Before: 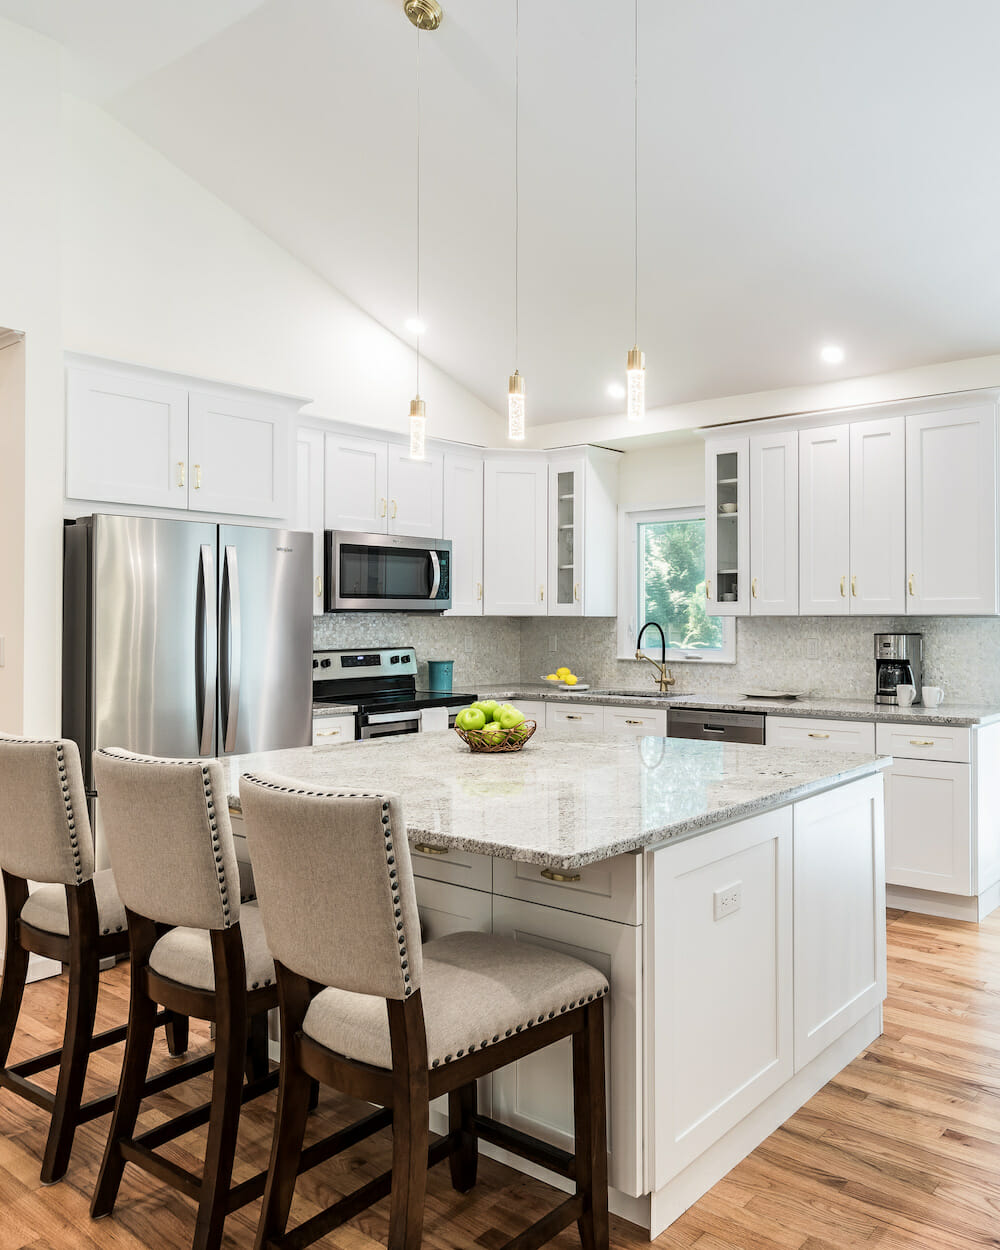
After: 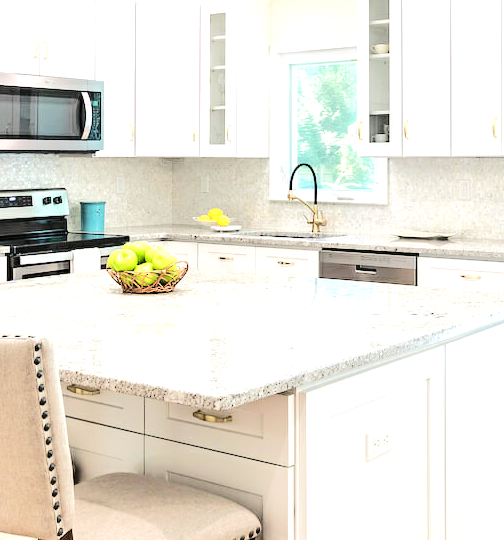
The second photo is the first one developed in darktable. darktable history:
exposure: black level correction 0, exposure 0.693 EV, compensate highlight preservation false
crop: left 34.863%, top 36.788%, right 14.584%, bottom 19.952%
tone equalizer: -7 EV 0.15 EV, -6 EV 0.579 EV, -5 EV 1.14 EV, -4 EV 1.29 EV, -3 EV 1.14 EV, -2 EV 0.6 EV, -1 EV 0.146 EV, edges refinement/feathering 500, mask exposure compensation -1.57 EV, preserve details no
